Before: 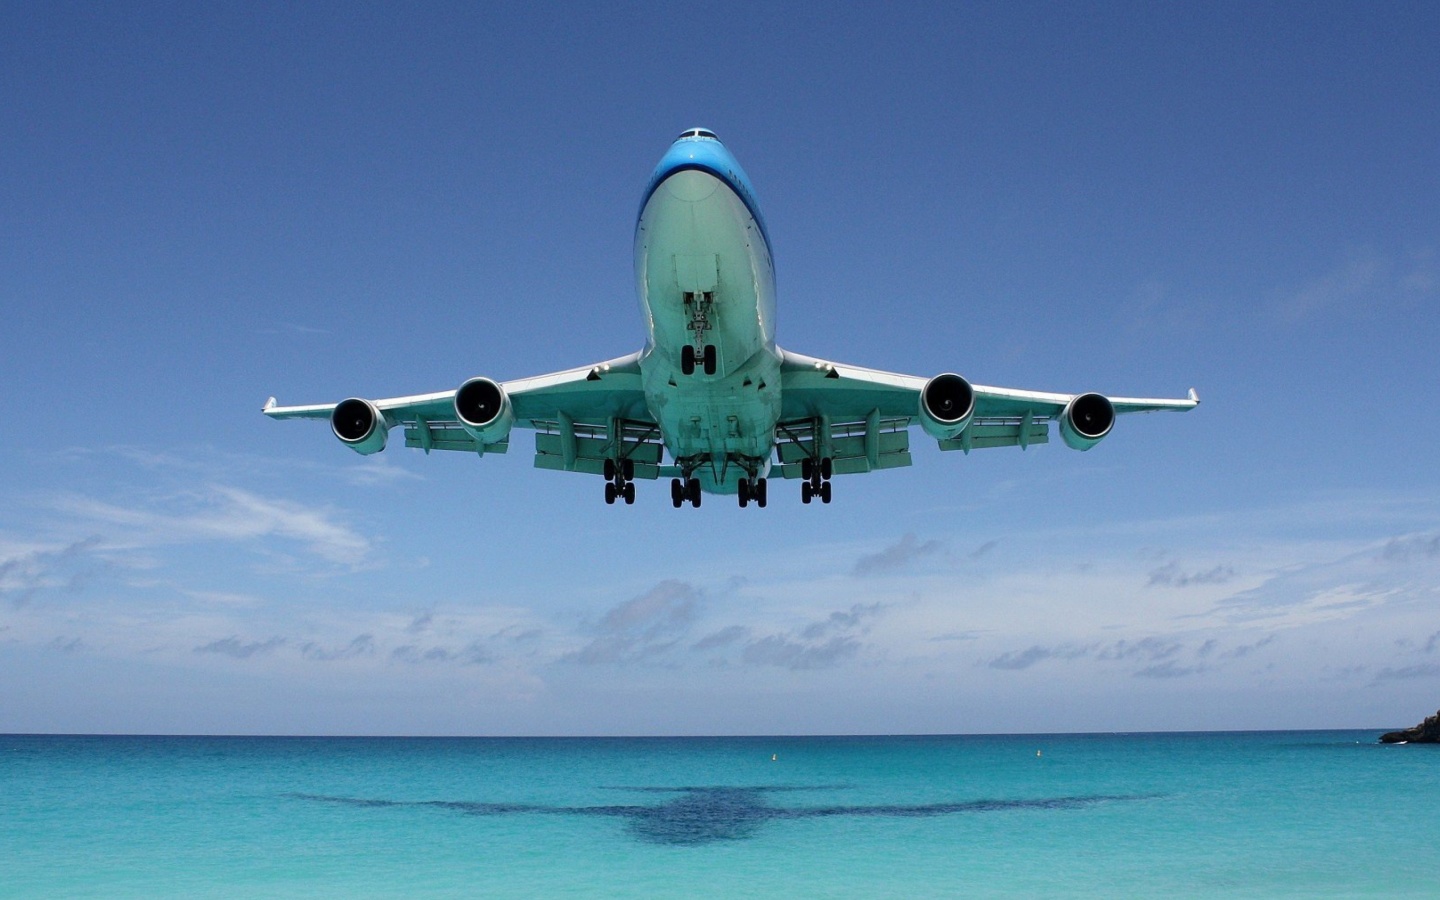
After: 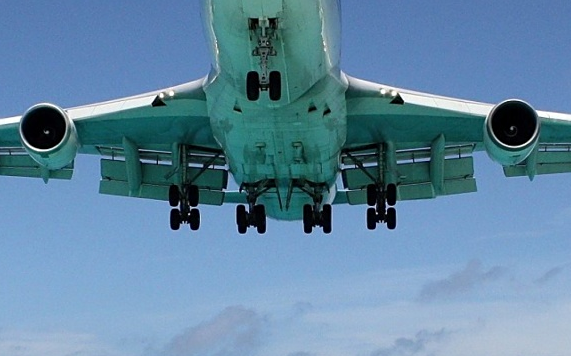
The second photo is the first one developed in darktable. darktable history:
crop: left 30.223%, top 30.494%, right 30.098%, bottom 29.946%
sharpen: amount 0.205
